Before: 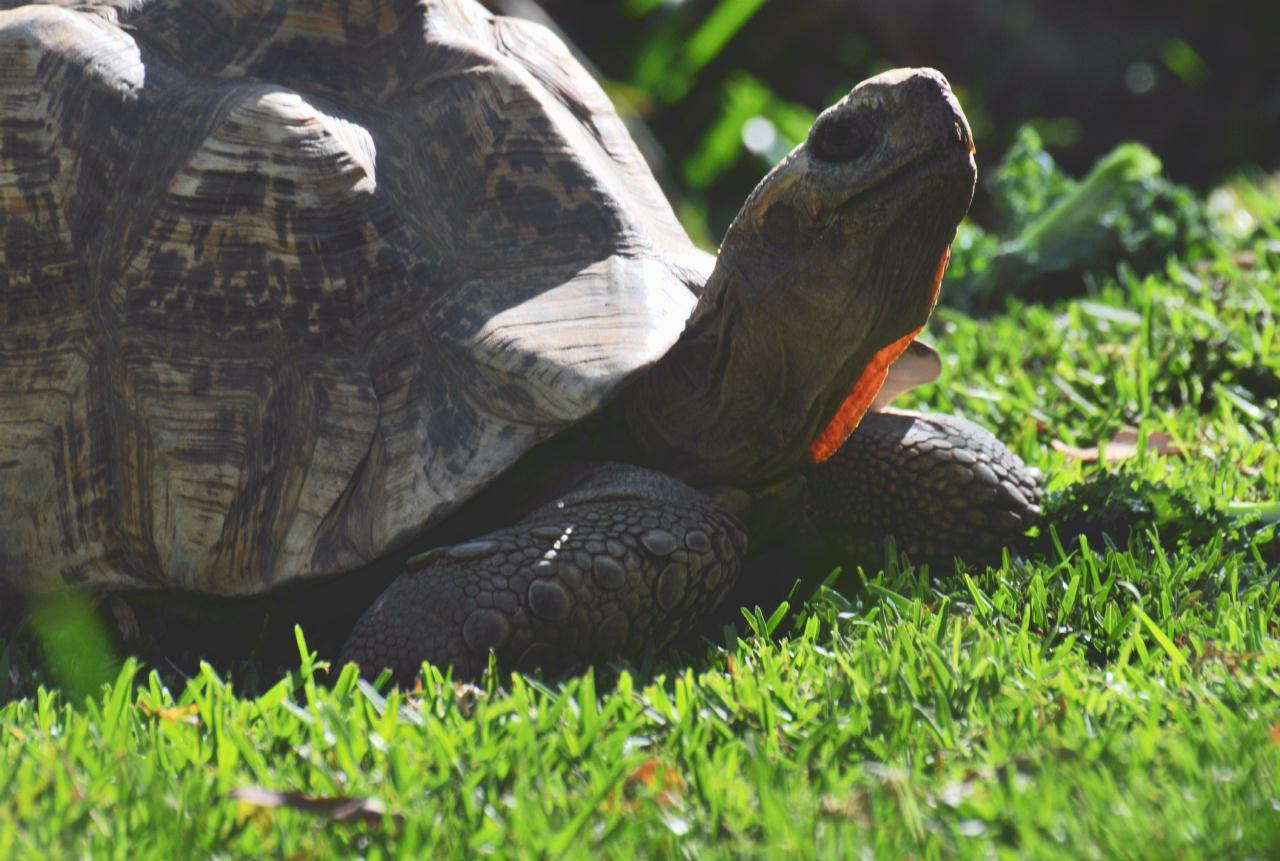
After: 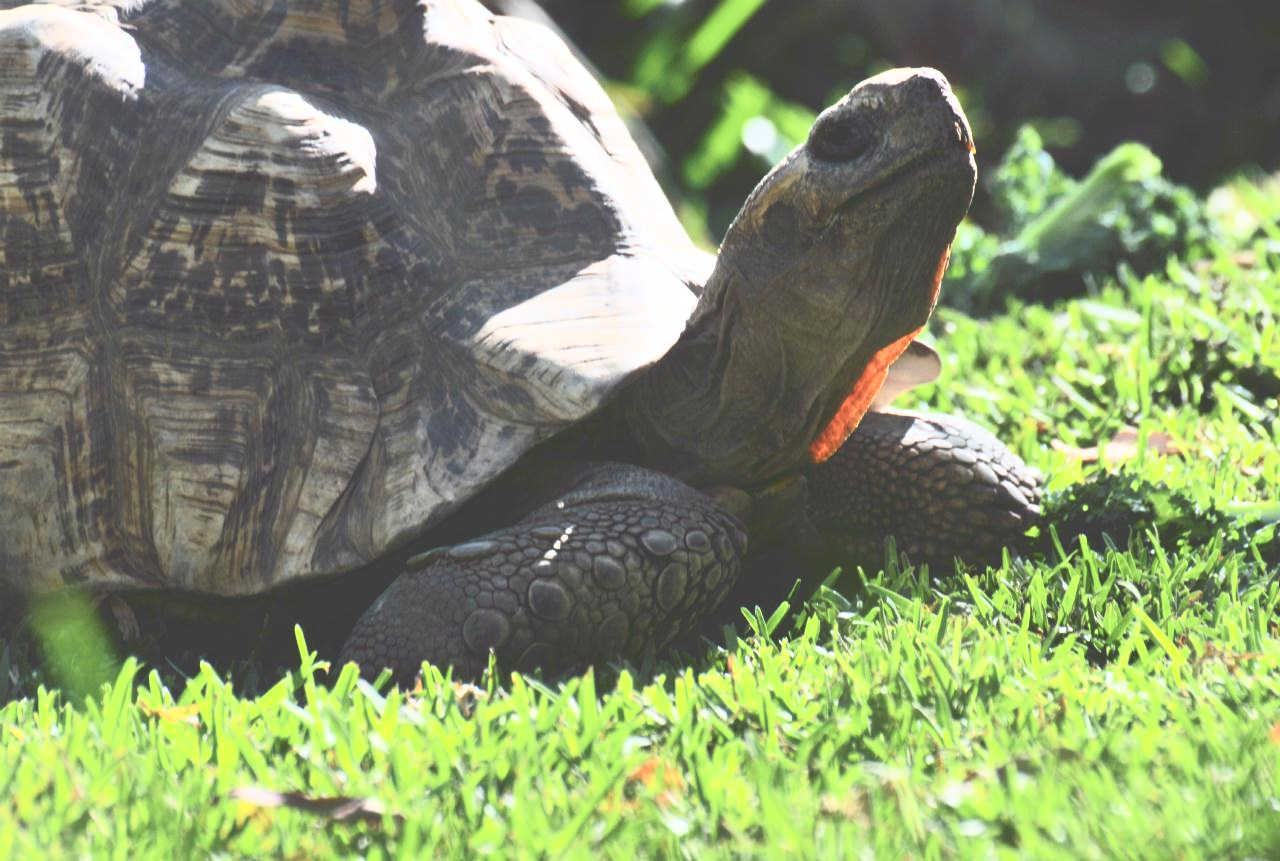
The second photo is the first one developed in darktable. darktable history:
contrast brightness saturation: contrast 0.395, brightness 0.541
